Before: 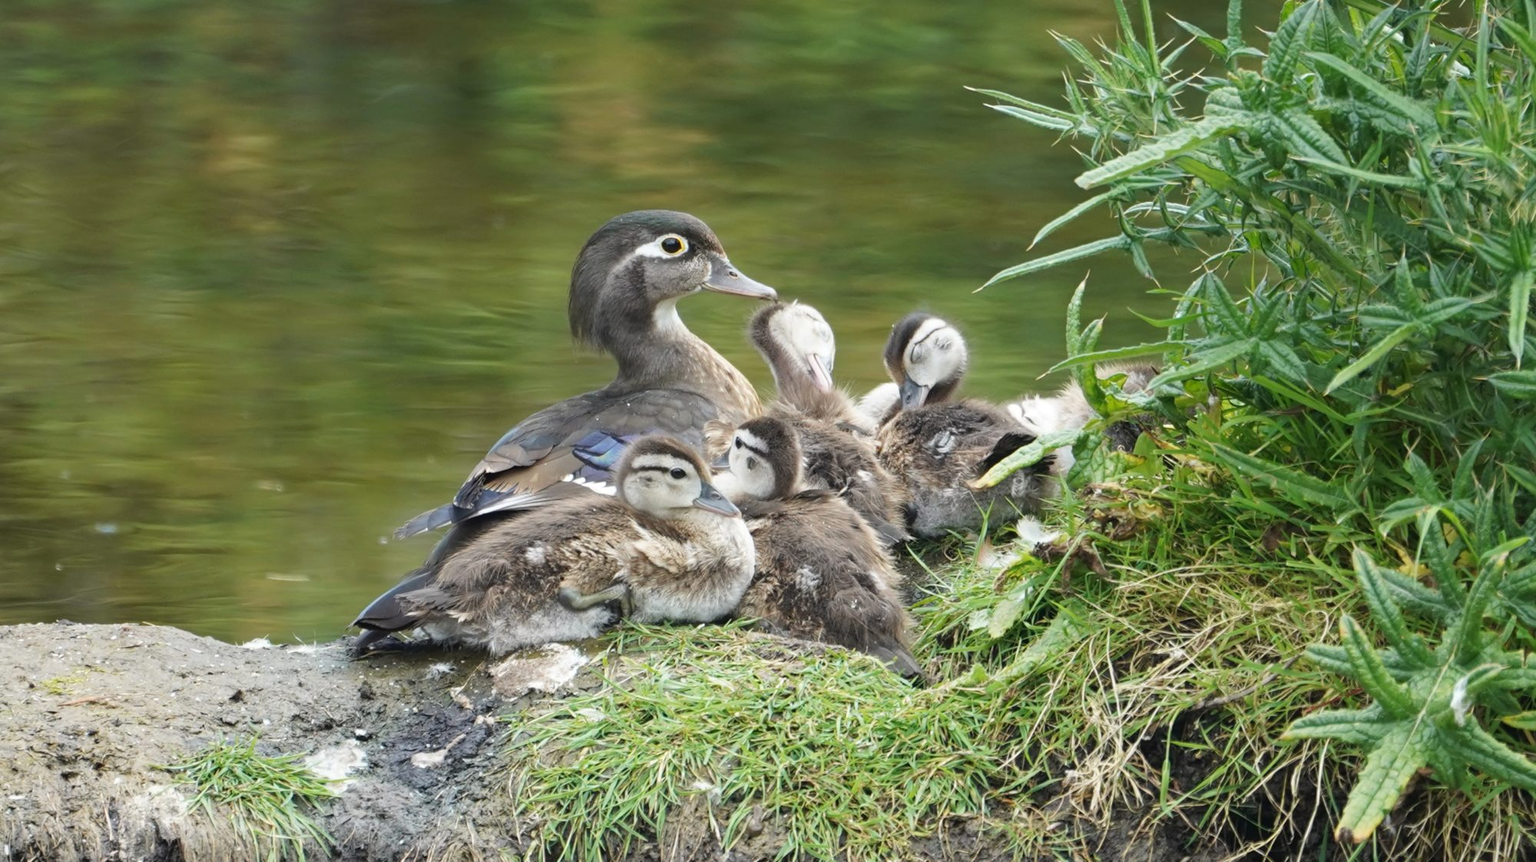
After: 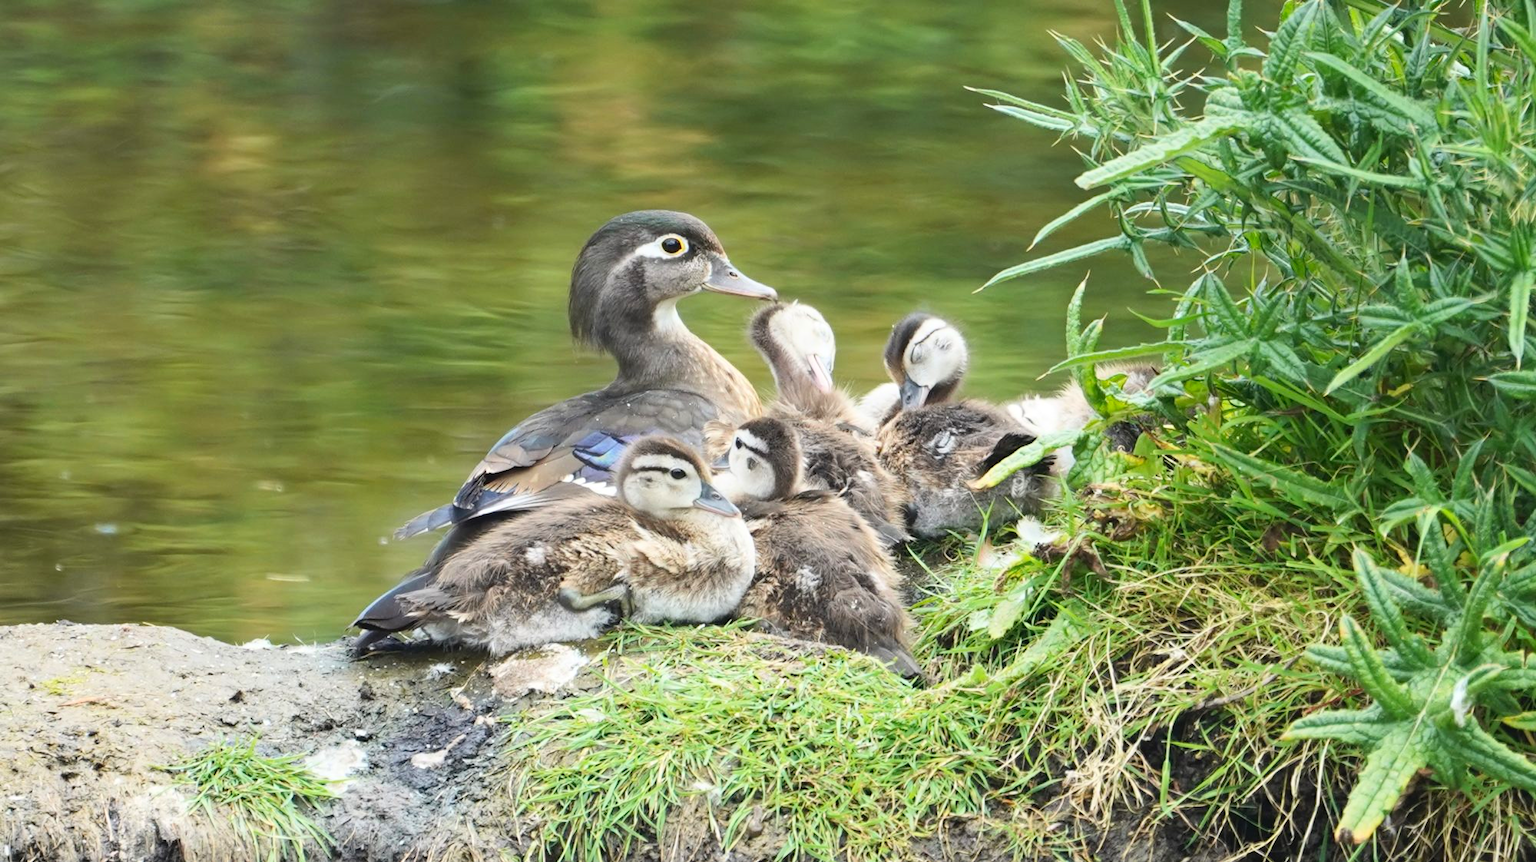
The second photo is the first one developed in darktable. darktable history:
contrast brightness saturation: contrast 0.2, brightness 0.16, saturation 0.22
white balance: emerald 1
